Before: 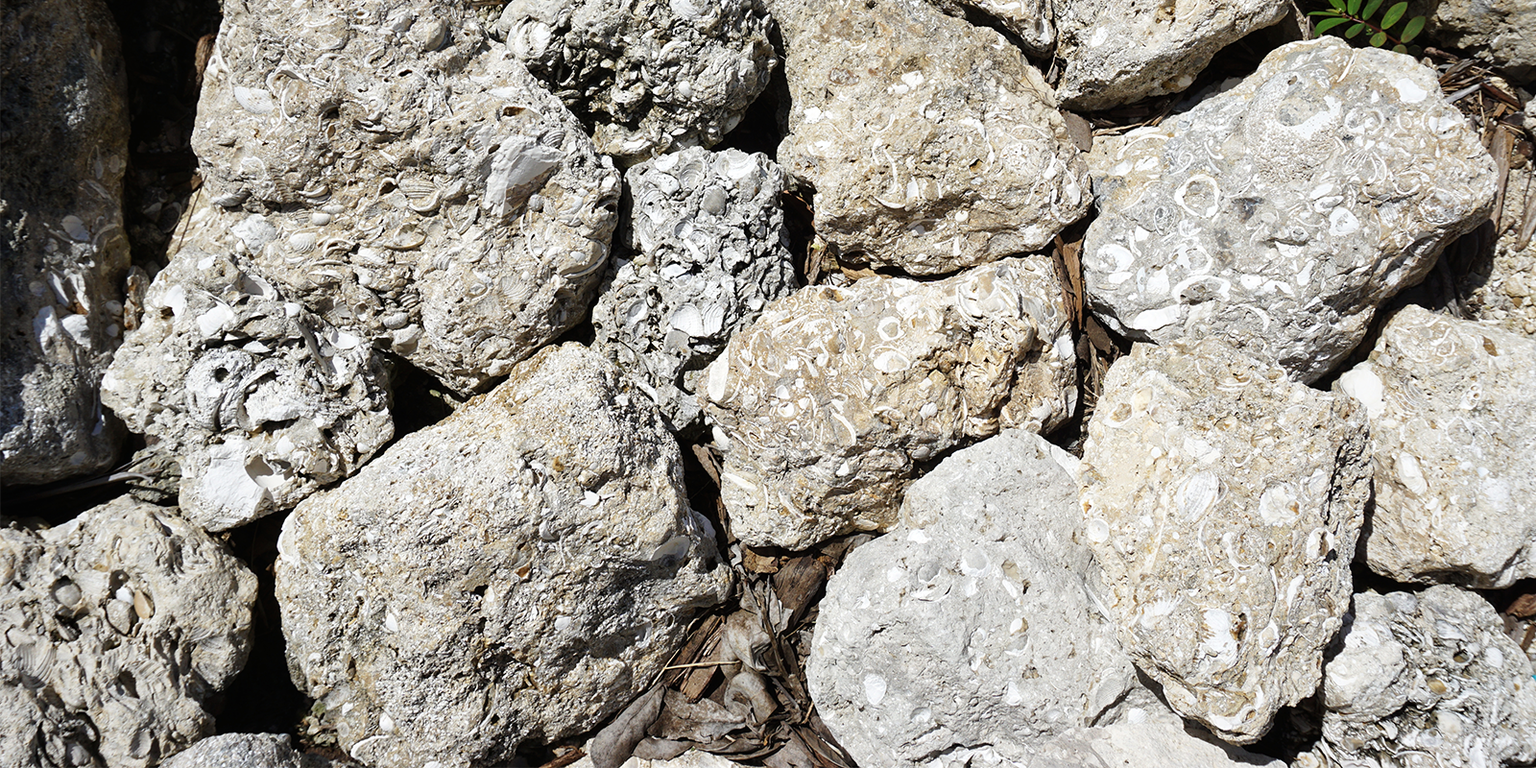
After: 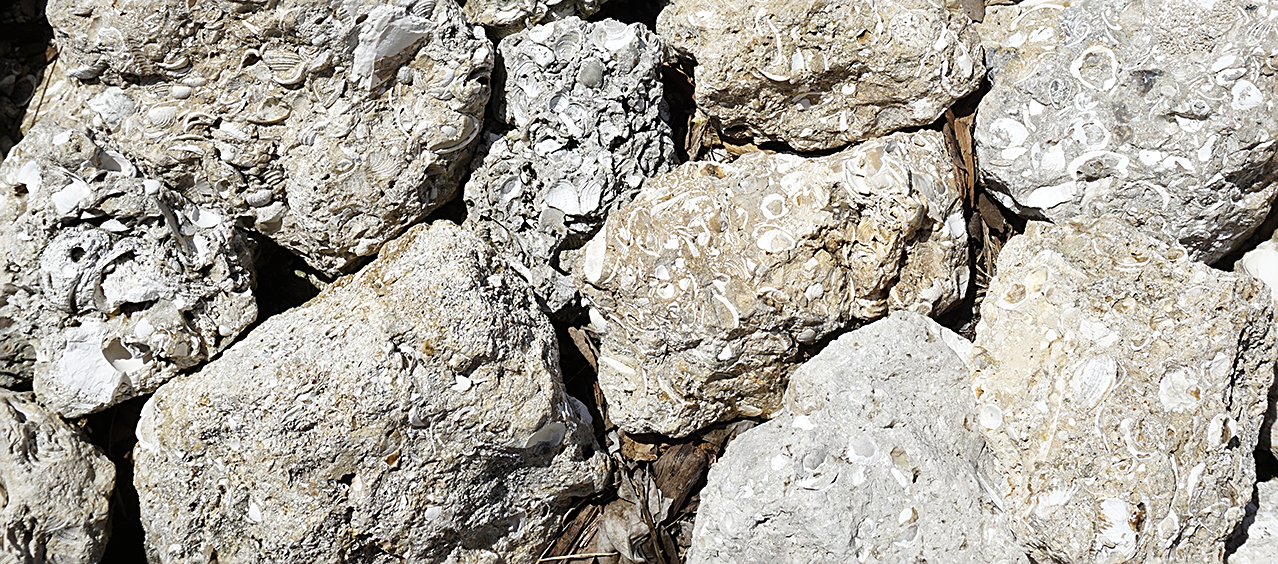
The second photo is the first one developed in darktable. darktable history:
crop: left 9.603%, top 17.076%, right 10.521%, bottom 12.384%
tone equalizer: -8 EV -0.558 EV, mask exposure compensation -0.508 EV
sharpen: on, module defaults
